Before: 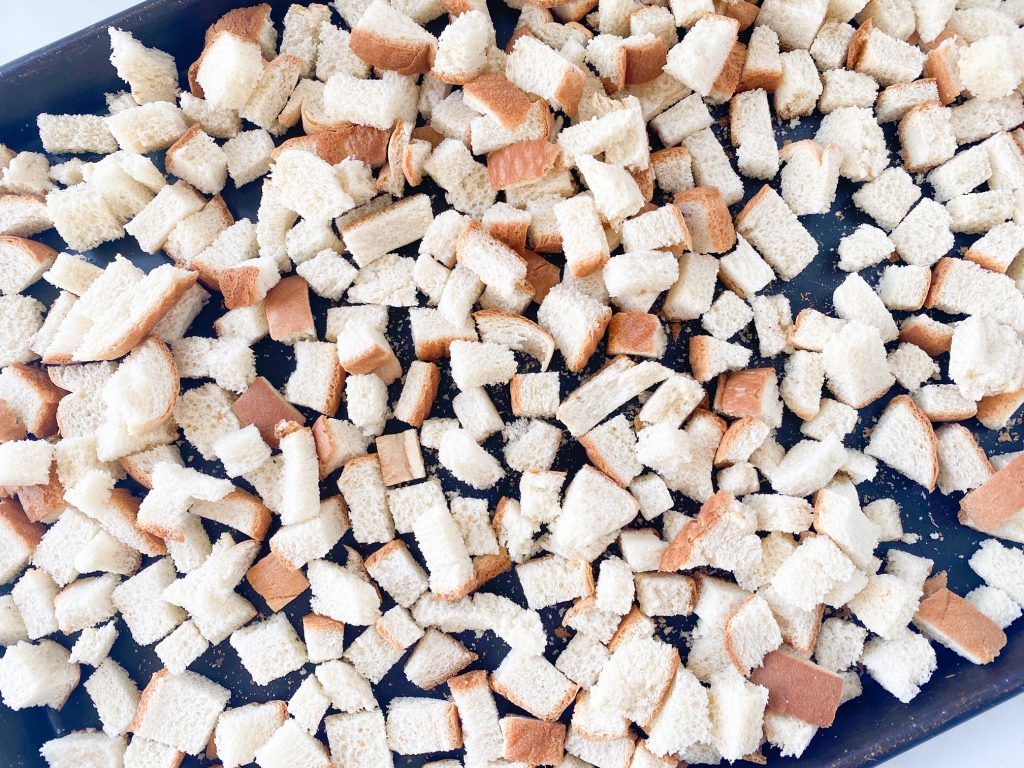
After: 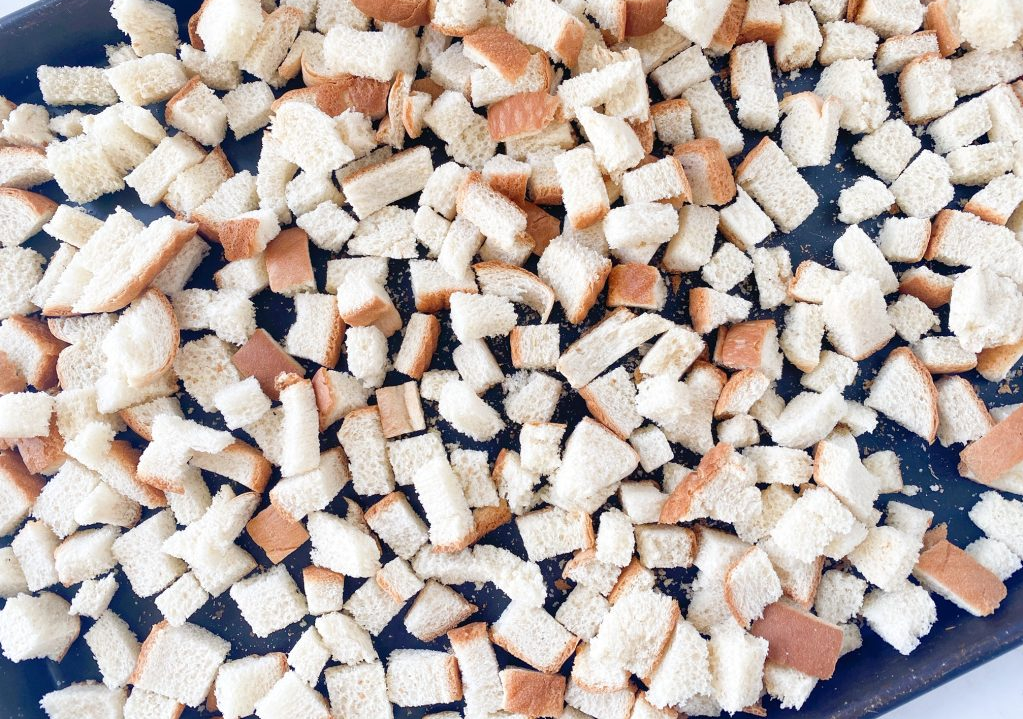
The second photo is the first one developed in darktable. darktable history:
shadows and highlights: shadows 25.09, highlights -24.83
exposure: exposure 0.014 EV, compensate exposure bias true, compensate highlight preservation false
crop and rotate: top 6.371%
levels: mode automatic
